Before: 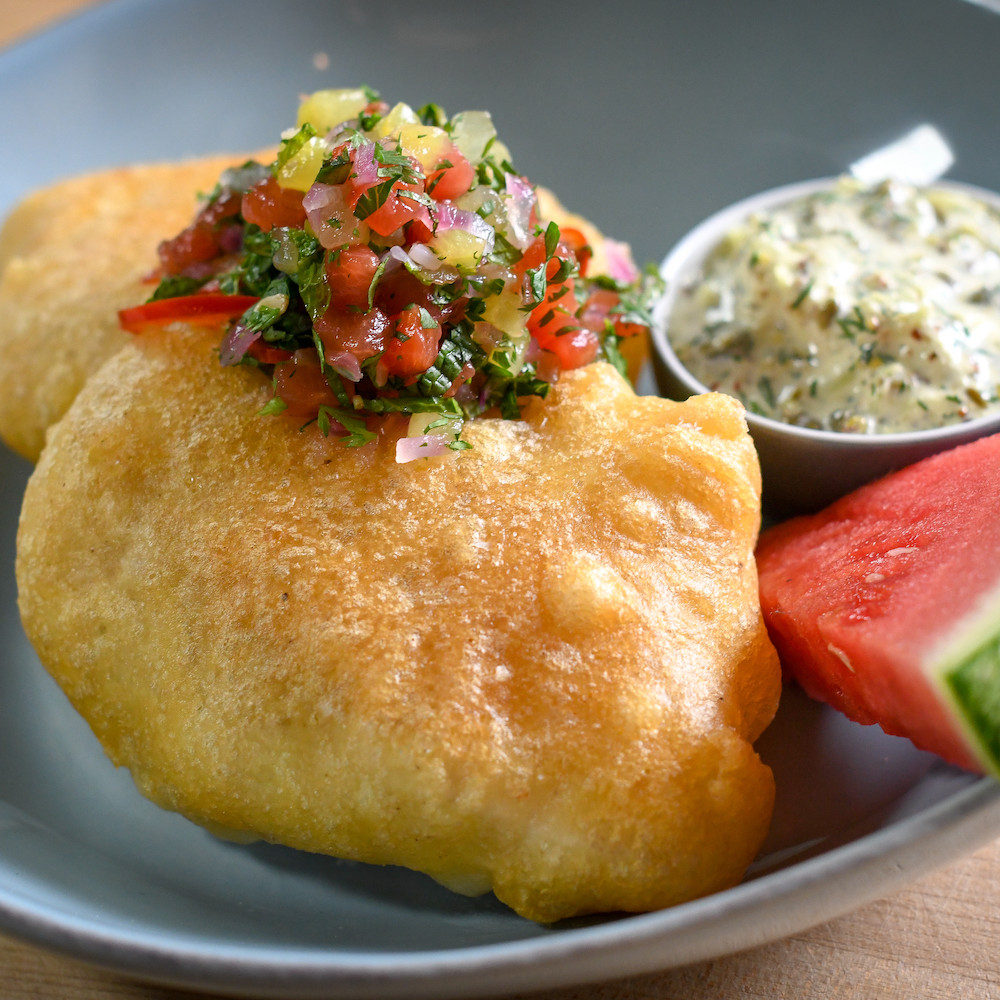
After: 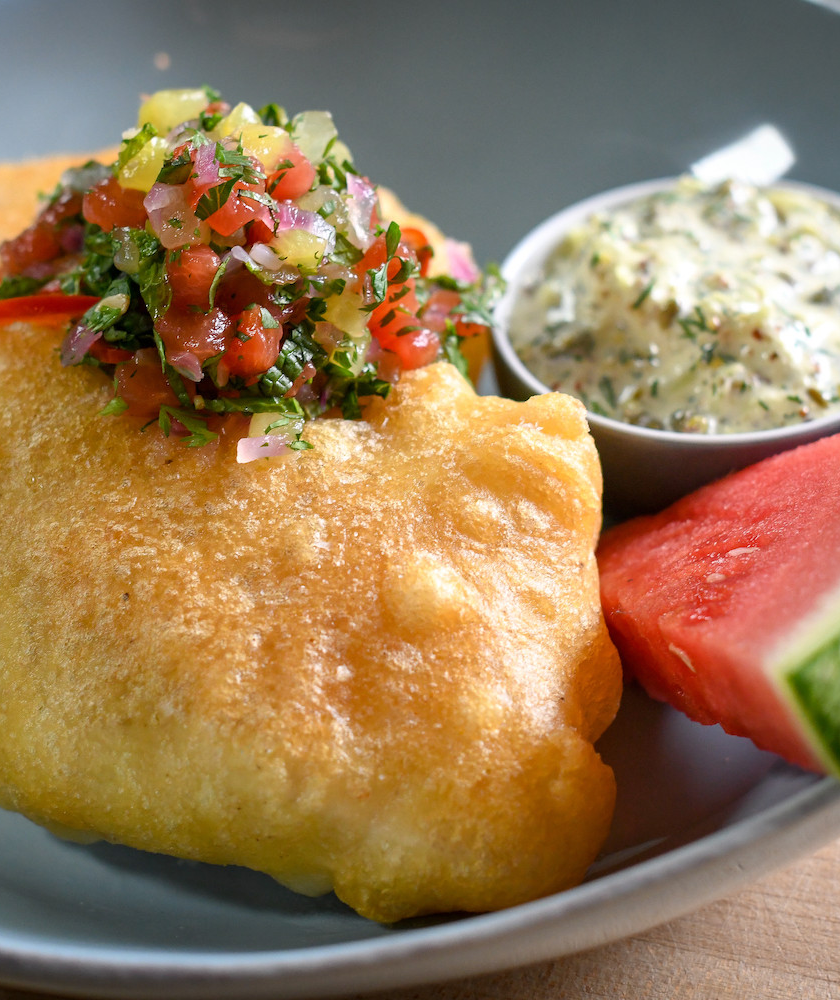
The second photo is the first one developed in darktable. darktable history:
crop: left 15.986%
